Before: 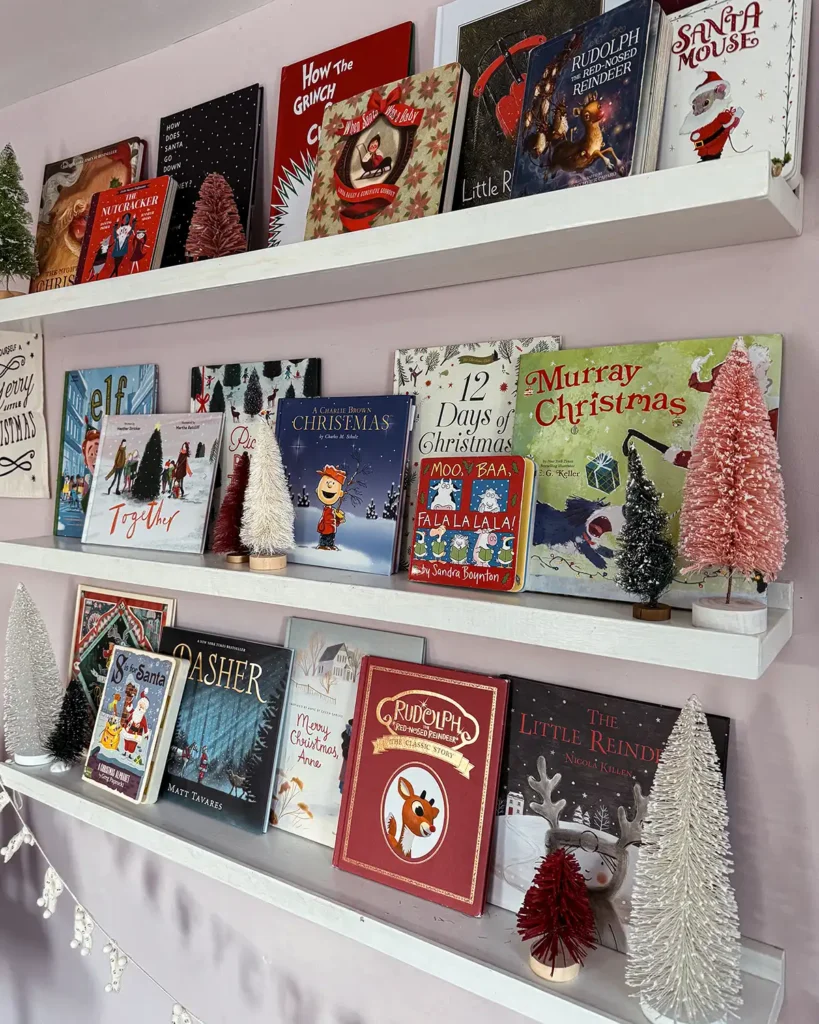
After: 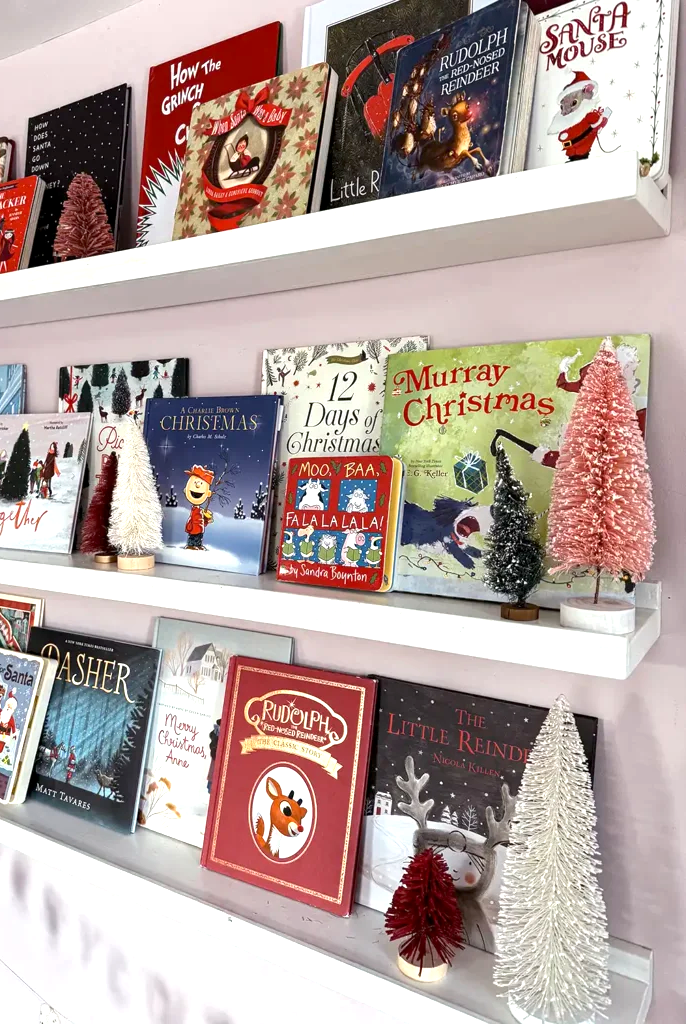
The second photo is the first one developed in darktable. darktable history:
crop: left 16.145%
exposure: black level correction 0.001, exposure 0.675 EV, compensate highlight preservation false
